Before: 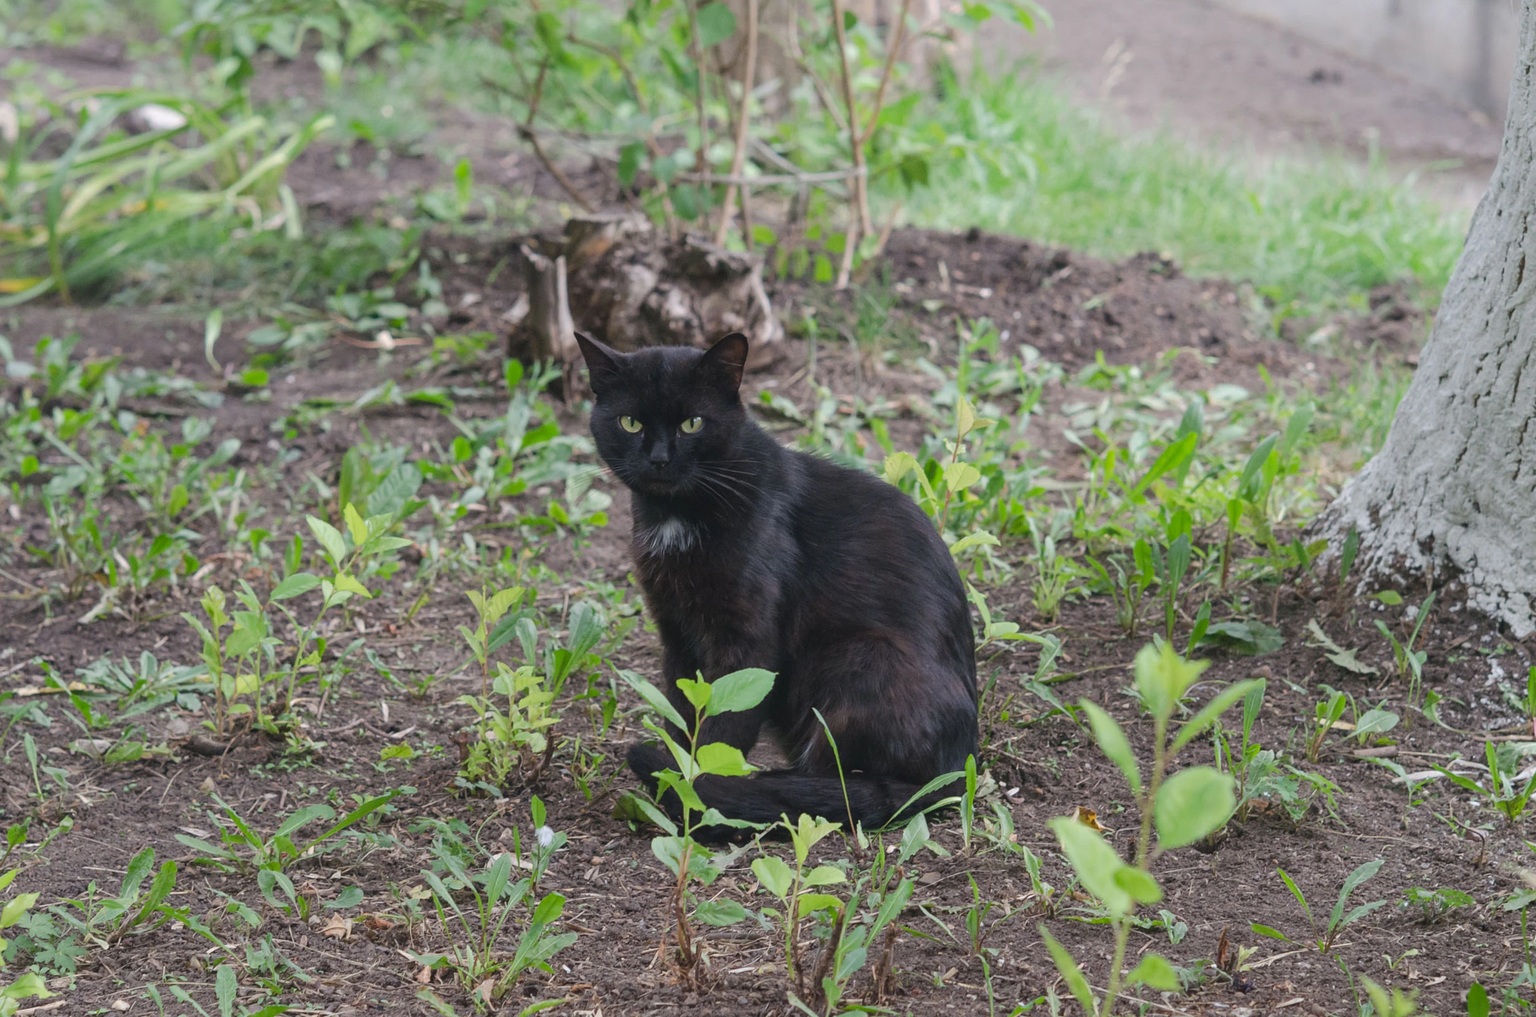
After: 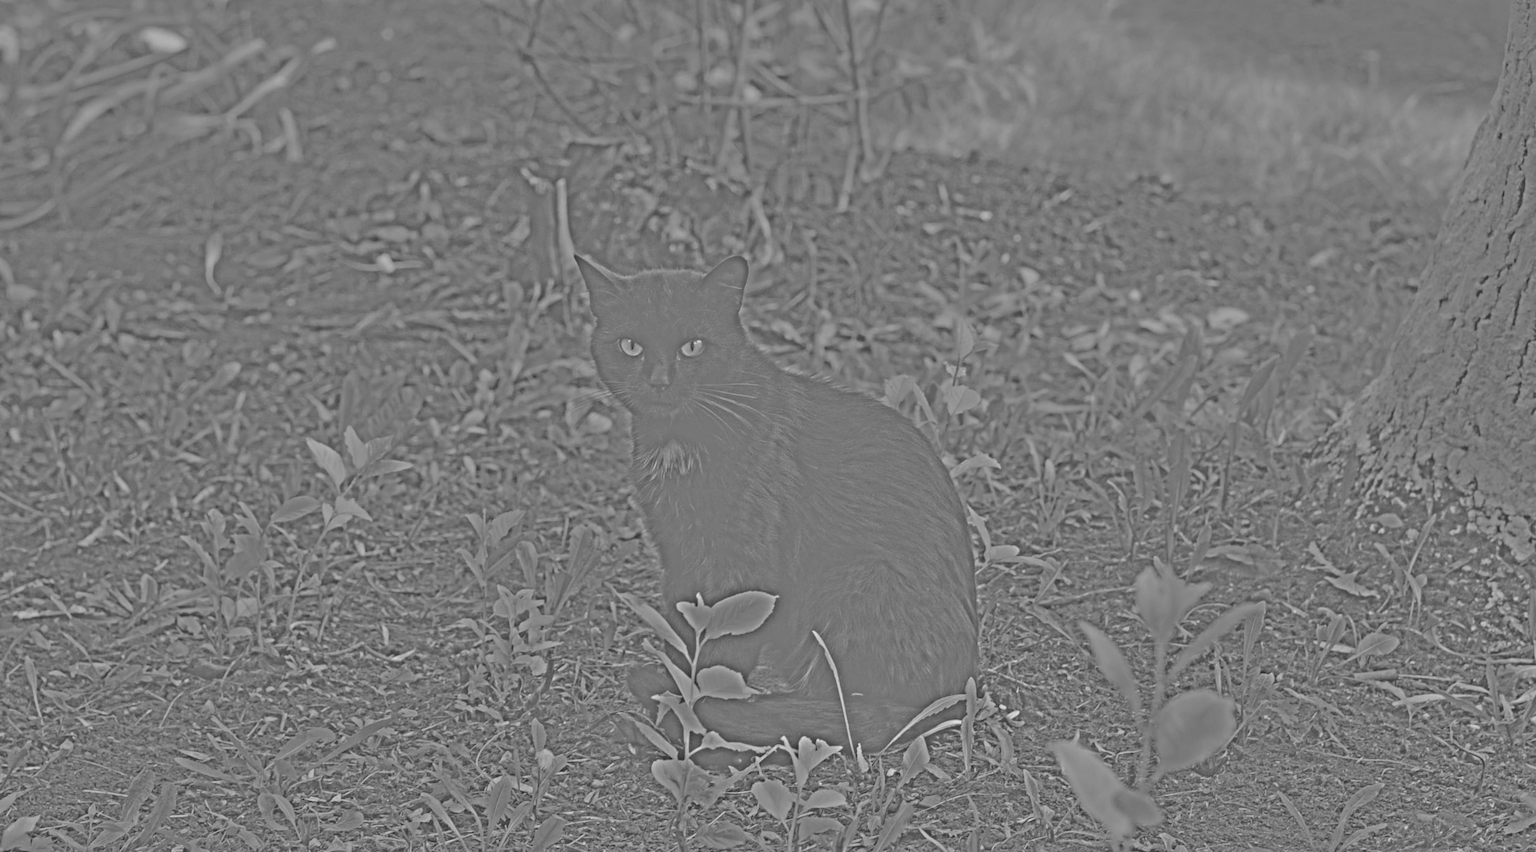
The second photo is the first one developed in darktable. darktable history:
color balance: on, module defaults
exposure: black level correction 0, exposure 1.379 EV, compensate exposure bias true, compensate highlight preservation false
contrast brightness saturation: contrast 0.07
highpass: sharpness 25.84%, contrast boost 14.94%
crop: top 7.625%, bottom 8.027%
